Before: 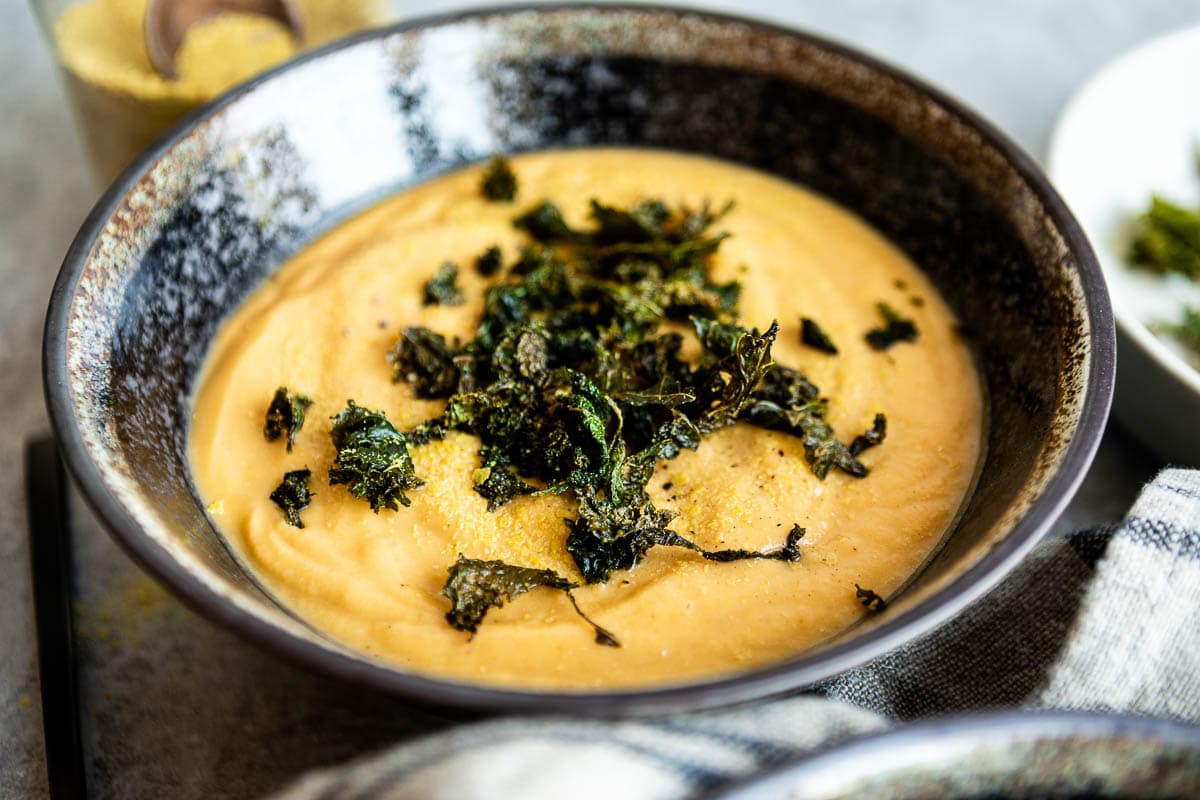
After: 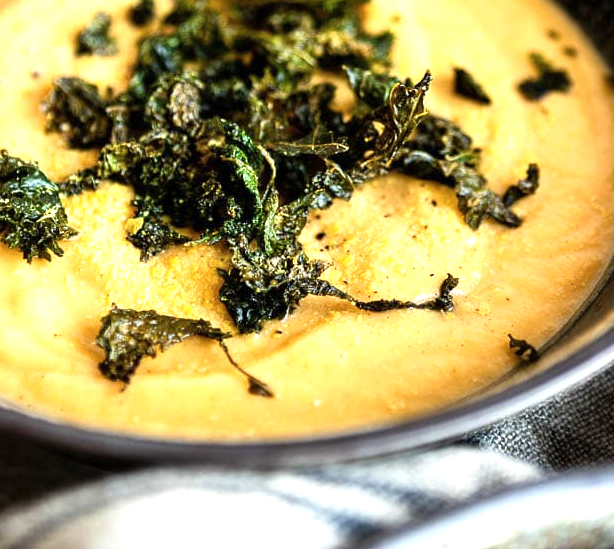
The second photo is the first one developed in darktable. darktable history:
shadows and highlights: shadows 2.4, highlights -16.05, soften with gaussian
contrast brightness saturation: saturation -0.054
crop and rotate: left 28.999%, top 31.277%, right 19.817%
color calibration: gray › normalize channels true, illuminant same as pipeline (D50), adaptation XYZ, x 0.346, y 0.358, temperature 5016.79 K, gamut compression 0.013
exposure: exposure 0.669 EV, compensate exposure bias true, compensate highlight preservation false
